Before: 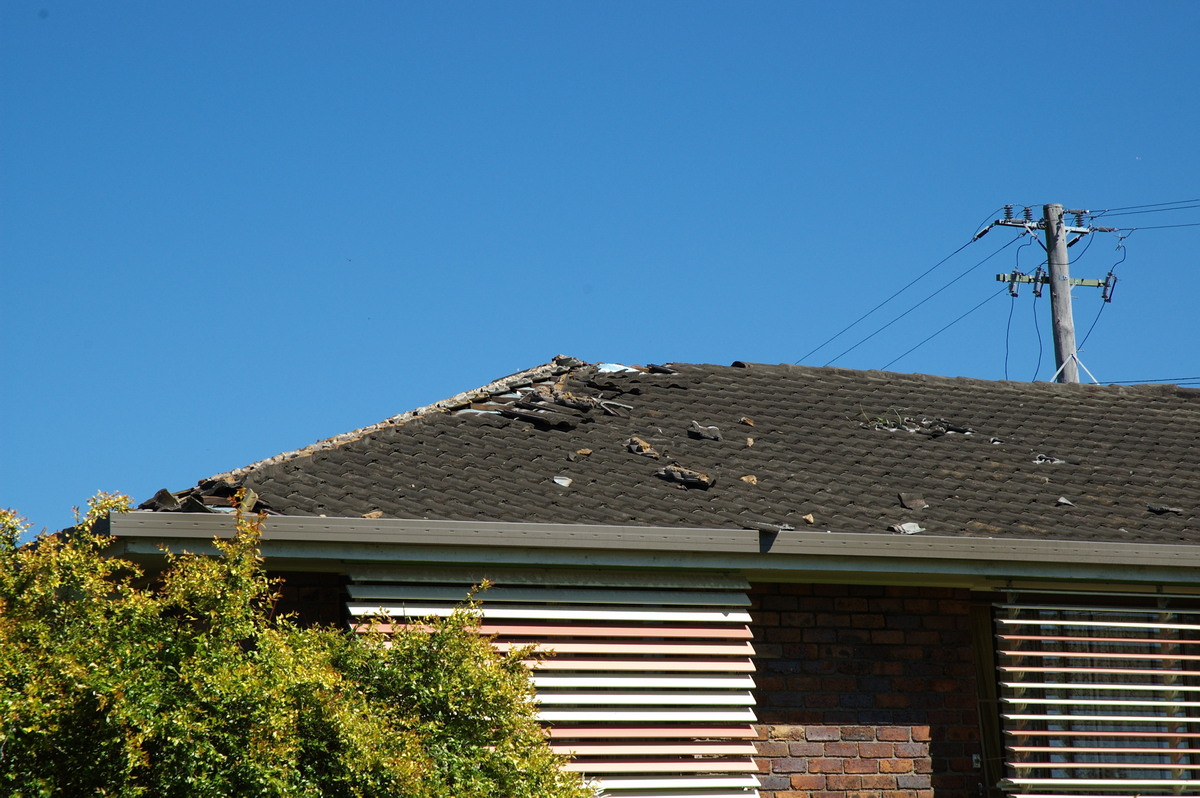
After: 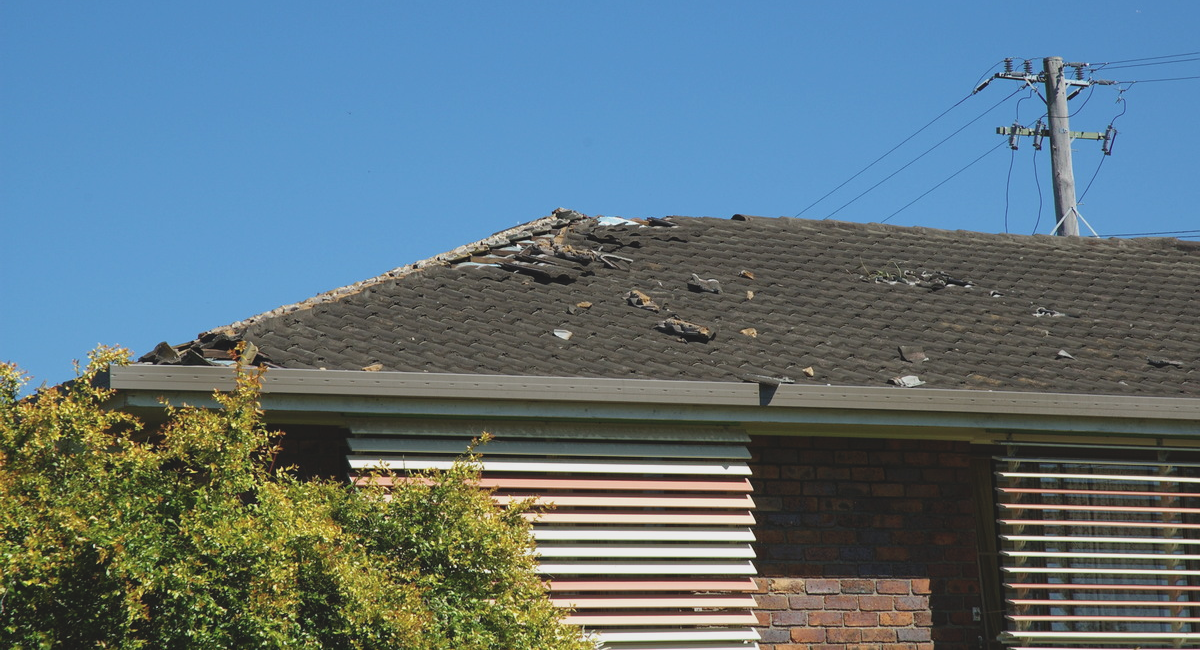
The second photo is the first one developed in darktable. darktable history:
contrast brightness saturation: contrast -0.15, brightness 0.05, saturation -0.12
crop and rotate: top 18.507%
